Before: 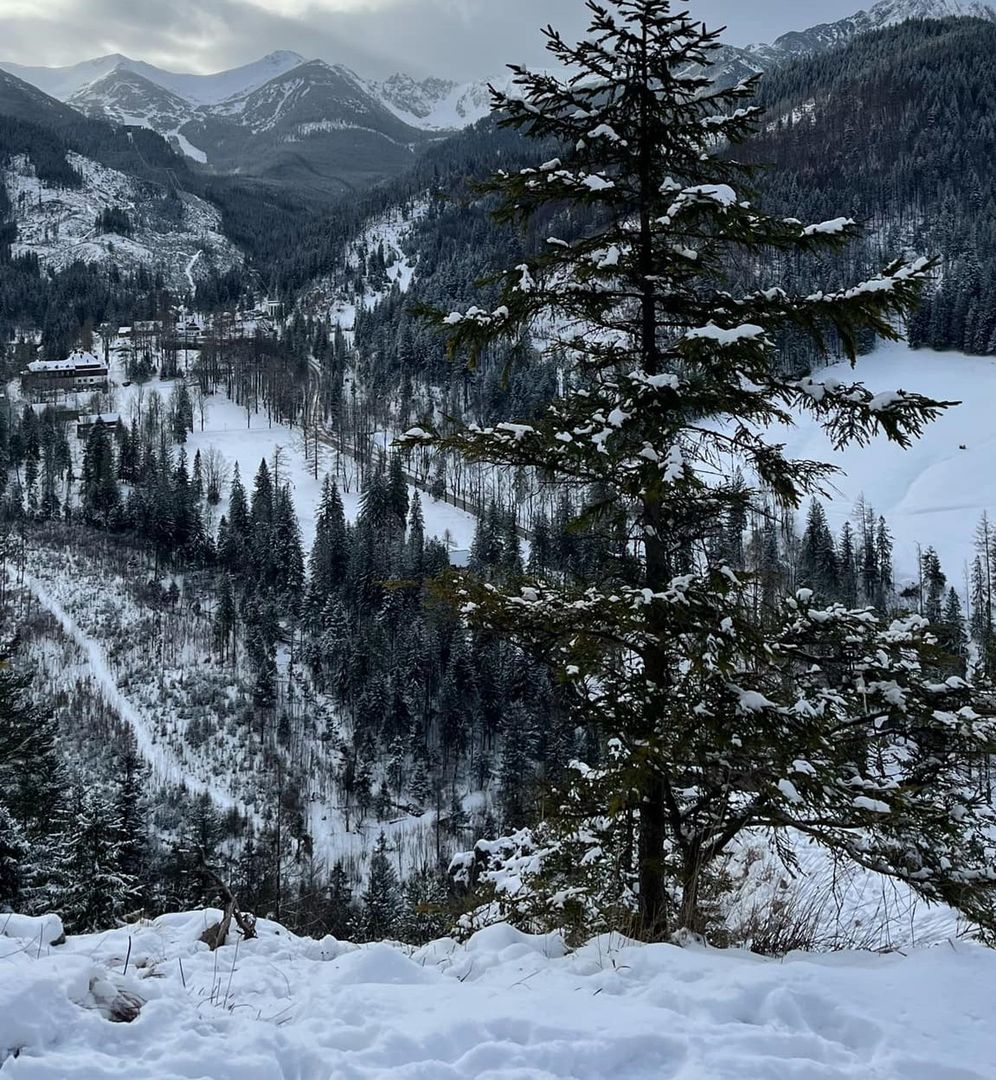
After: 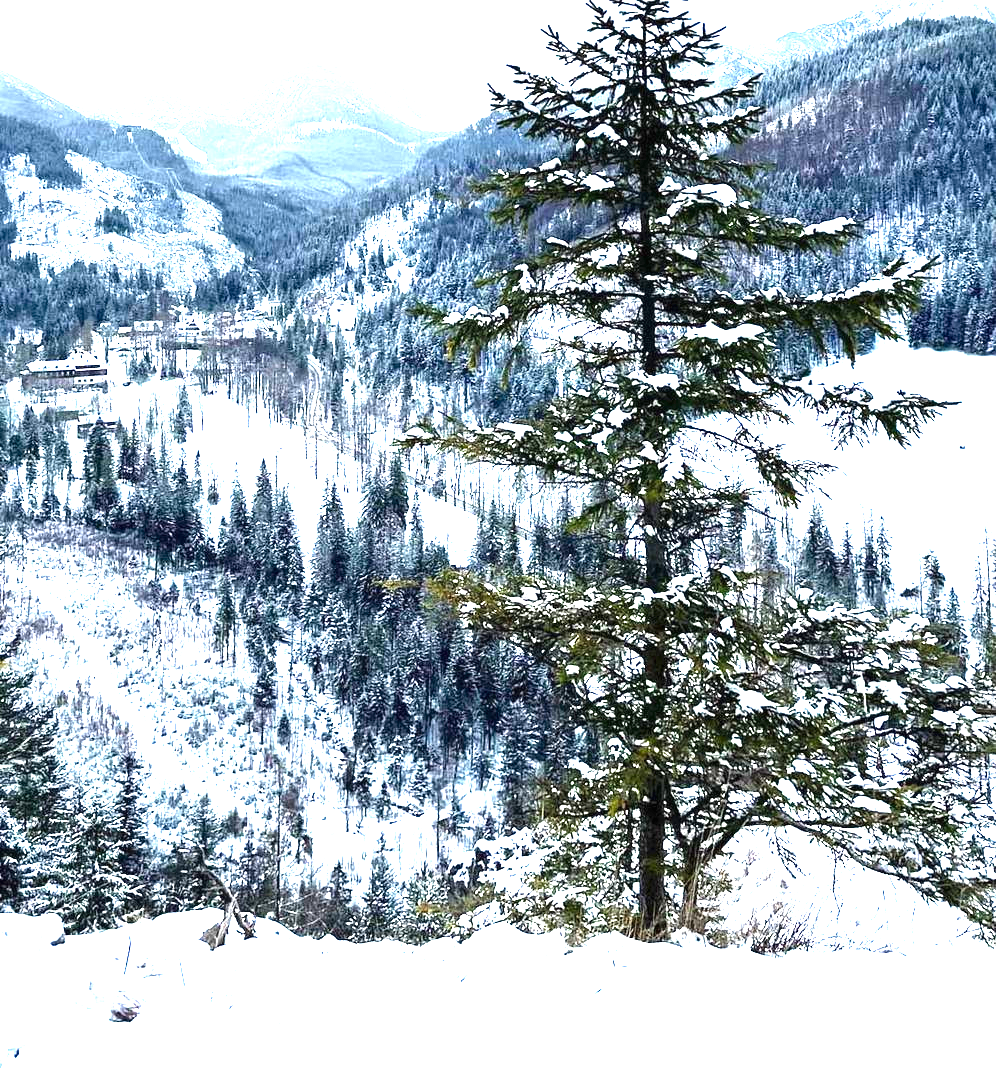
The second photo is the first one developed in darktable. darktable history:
levels: levels [0, 0.281, 0.562]
exposure: black level correction 0, exposure 1.2 EV, compensate highlight preservation false
